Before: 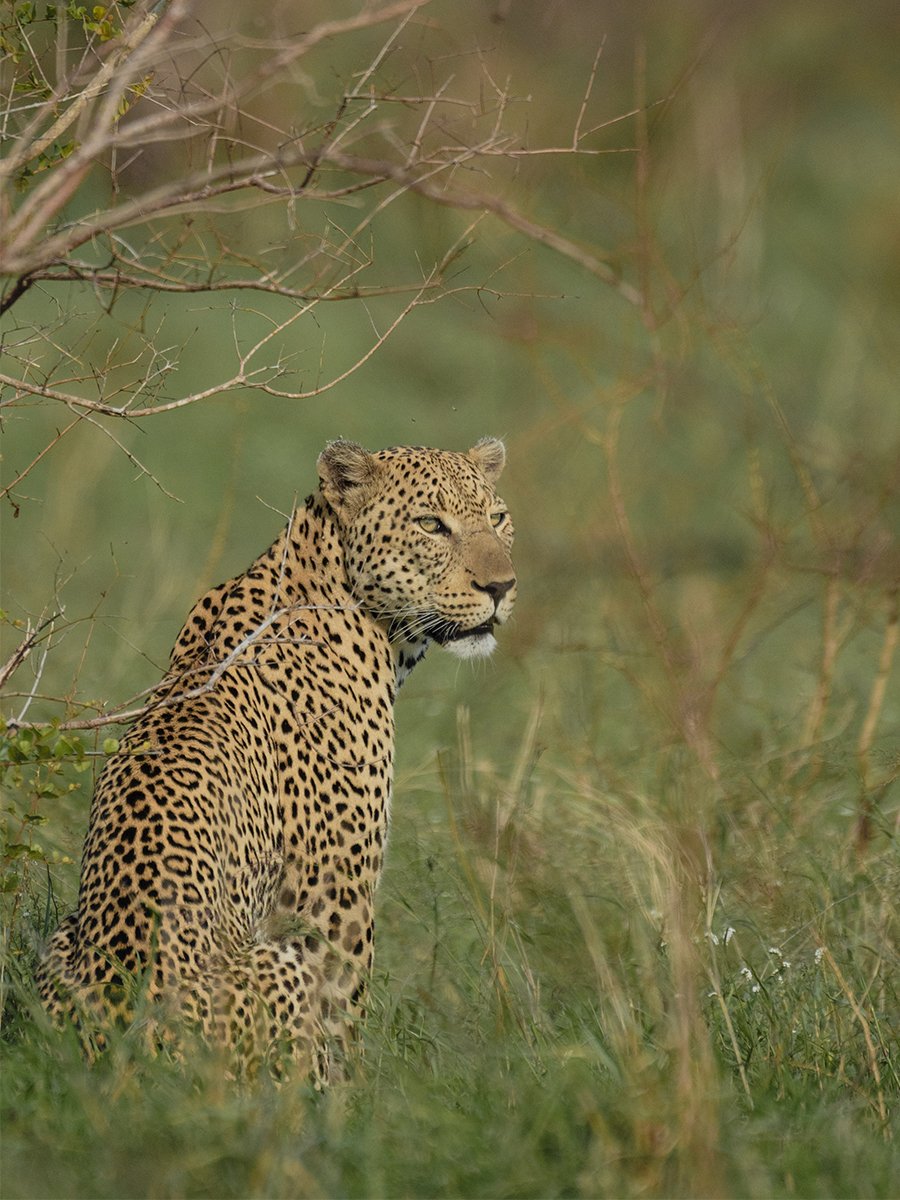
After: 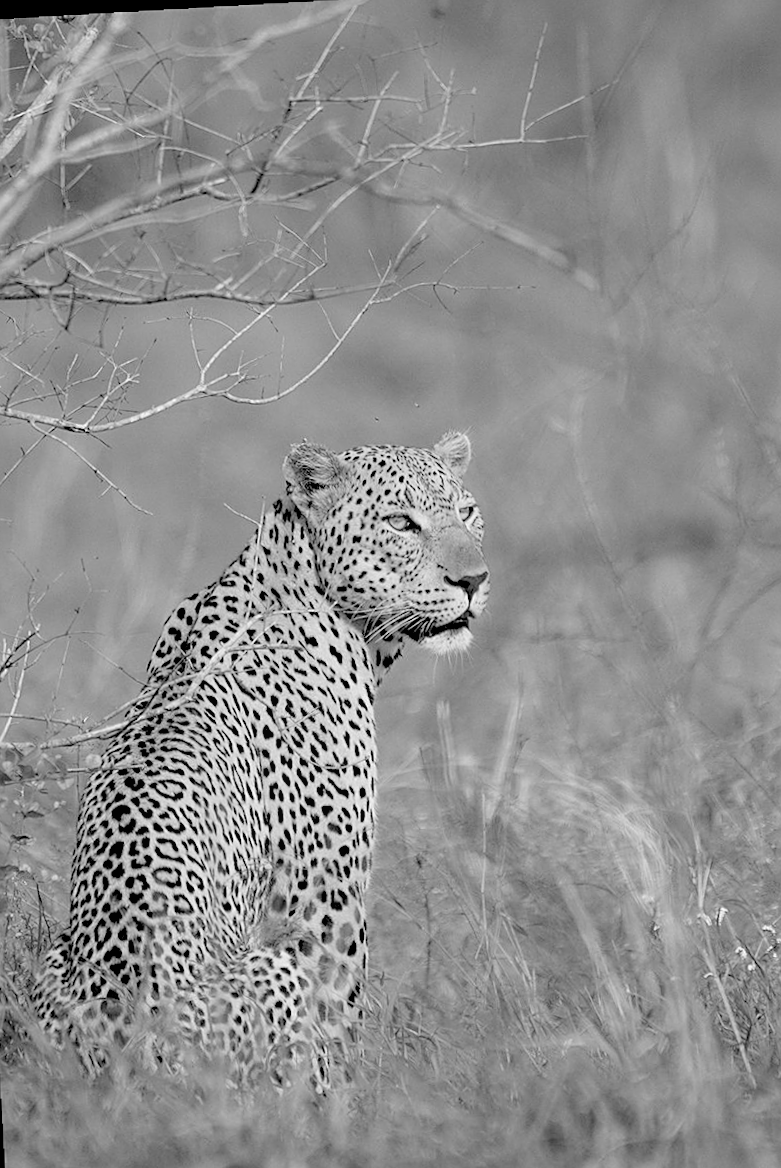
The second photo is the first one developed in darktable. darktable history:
haze removal: compatibility mode true, adaptive false
bloom: size 15%, threshold 97%, strength 7%
contrast brightness saturation: brightness 0.28
monochrome: on, module defaults
contrast equalizer: y [[0.514, 0.573, 0.581, 0.508, 0.5, 0.5], [0.5 ×6], [0.5 ×6], [0 ×6], [0 ×6]], mix 0.79
crop and rotate: angle 1°, left 4.281%, top 0.642%, right 11.383%, bottom 2.486%
rotate and perspective: rotation -2.29°, automatic cropping off
sharpen: on, module defaults
